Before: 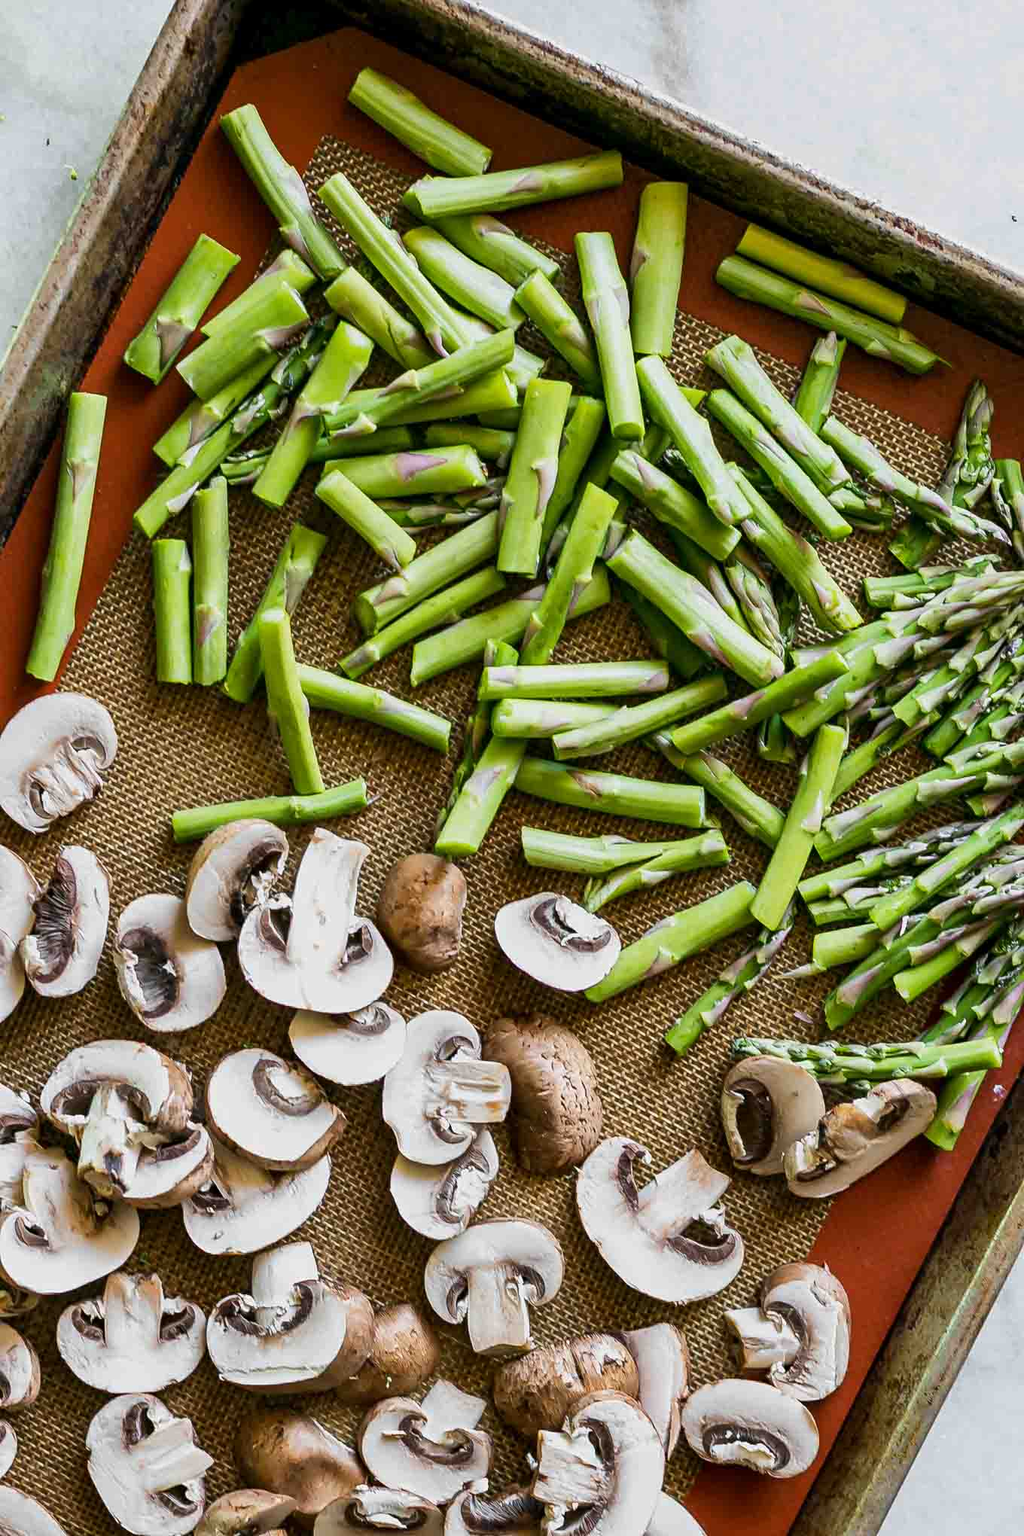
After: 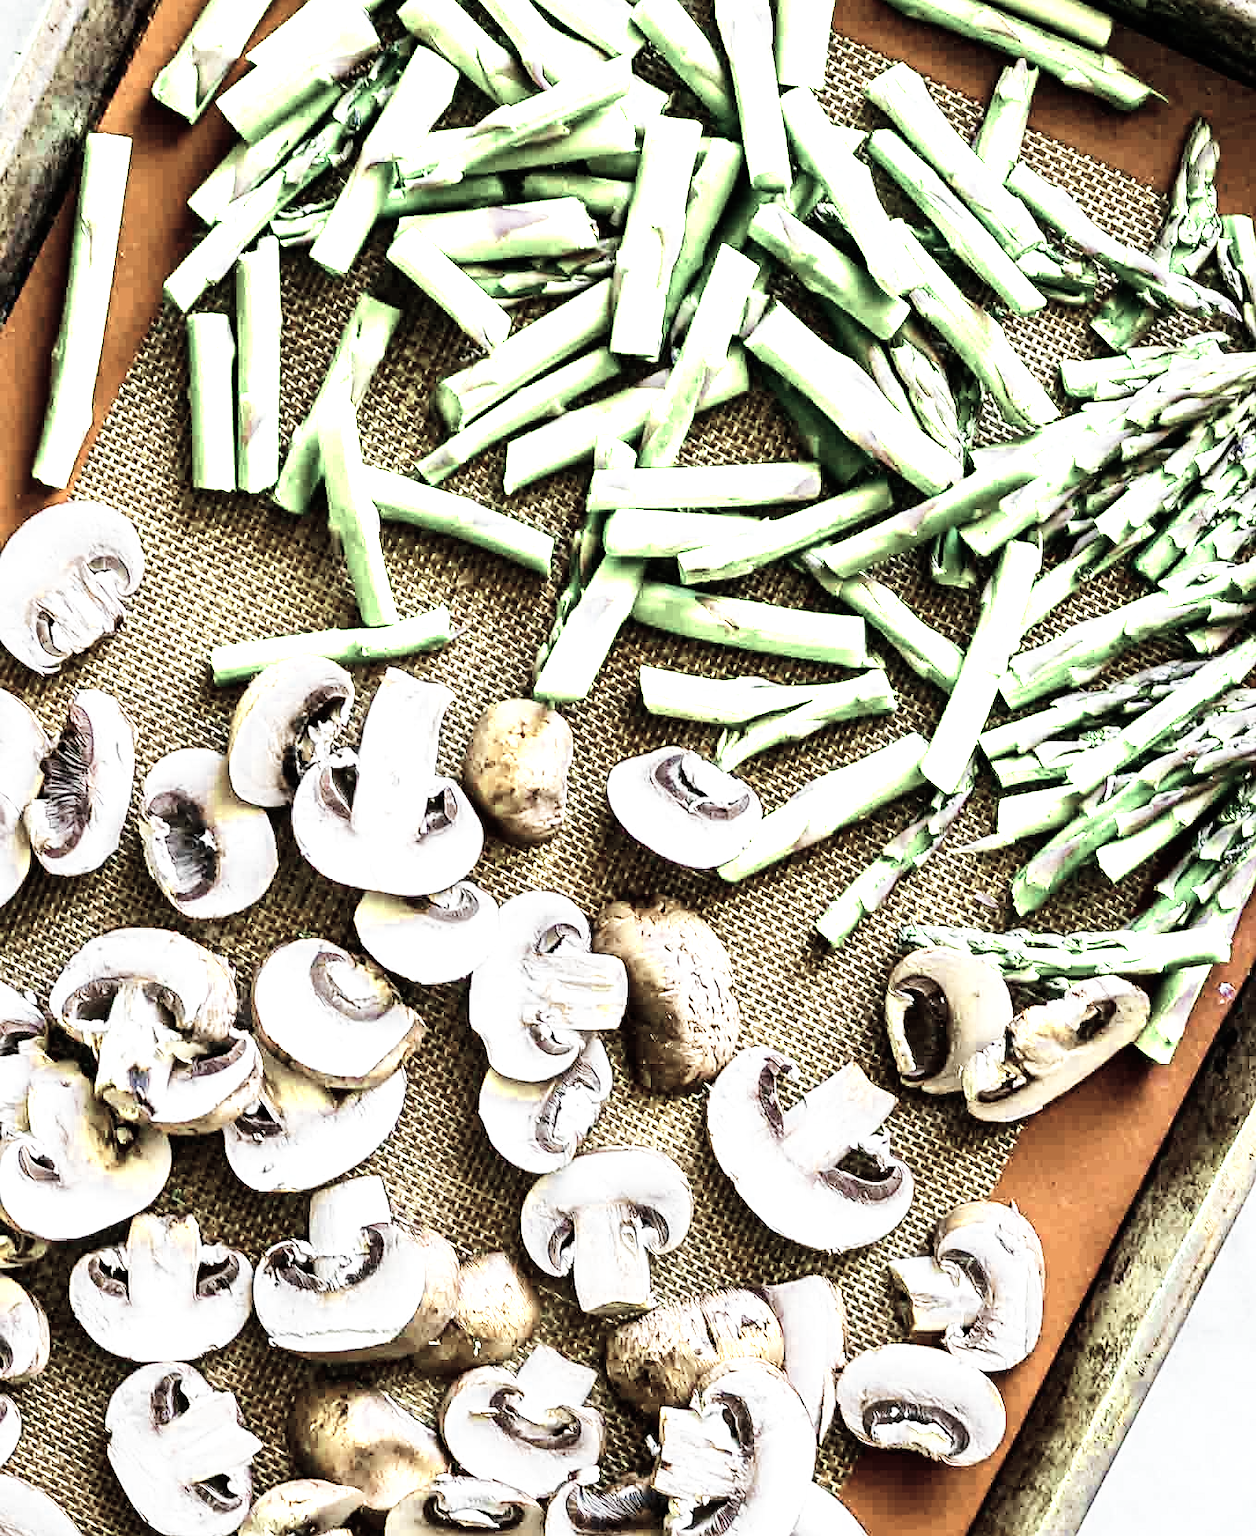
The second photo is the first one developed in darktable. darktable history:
base curve: curves: ch0 [(0, 0) (0.007, 0.004) (0.027, 0.03) (0.046, 0.07) (0.207, 0.54) (0.442, 0.872) (0.673, 0.972) (1, 1)], preserve colors none
sharpen: radius 0.998, threshold 0.967
color zones: curves: ch0 [(0.25, 0.667) (0.758, 0.368)]; ch1 [(0.215, 0.245) (0.761, 0.373)]; ch2 [(0.247, 0.554) (0.761, 0.436)]
crop and rotate: top 18.516%
shadows and highlights: shadows 9.47, white point adjustment 0.958, highlights -39.38
